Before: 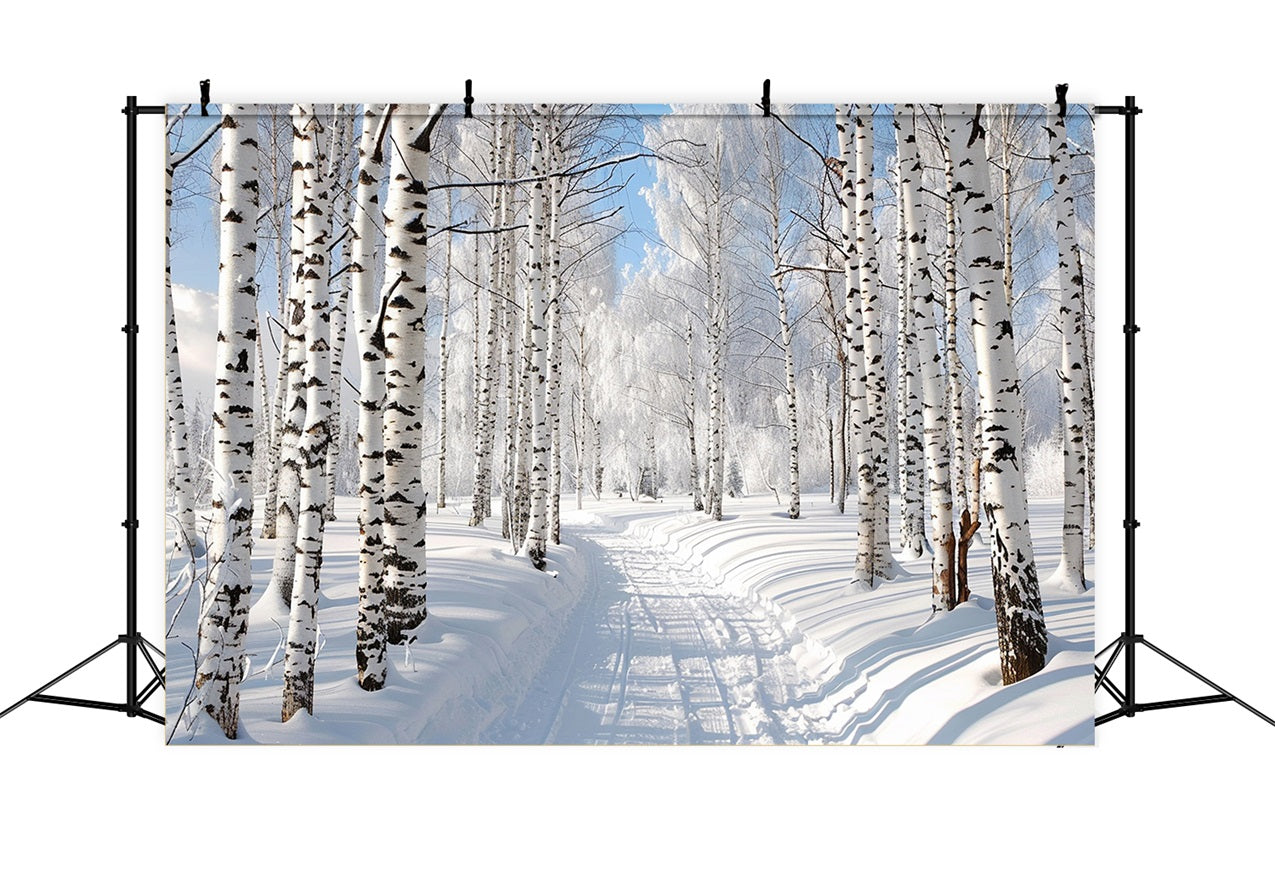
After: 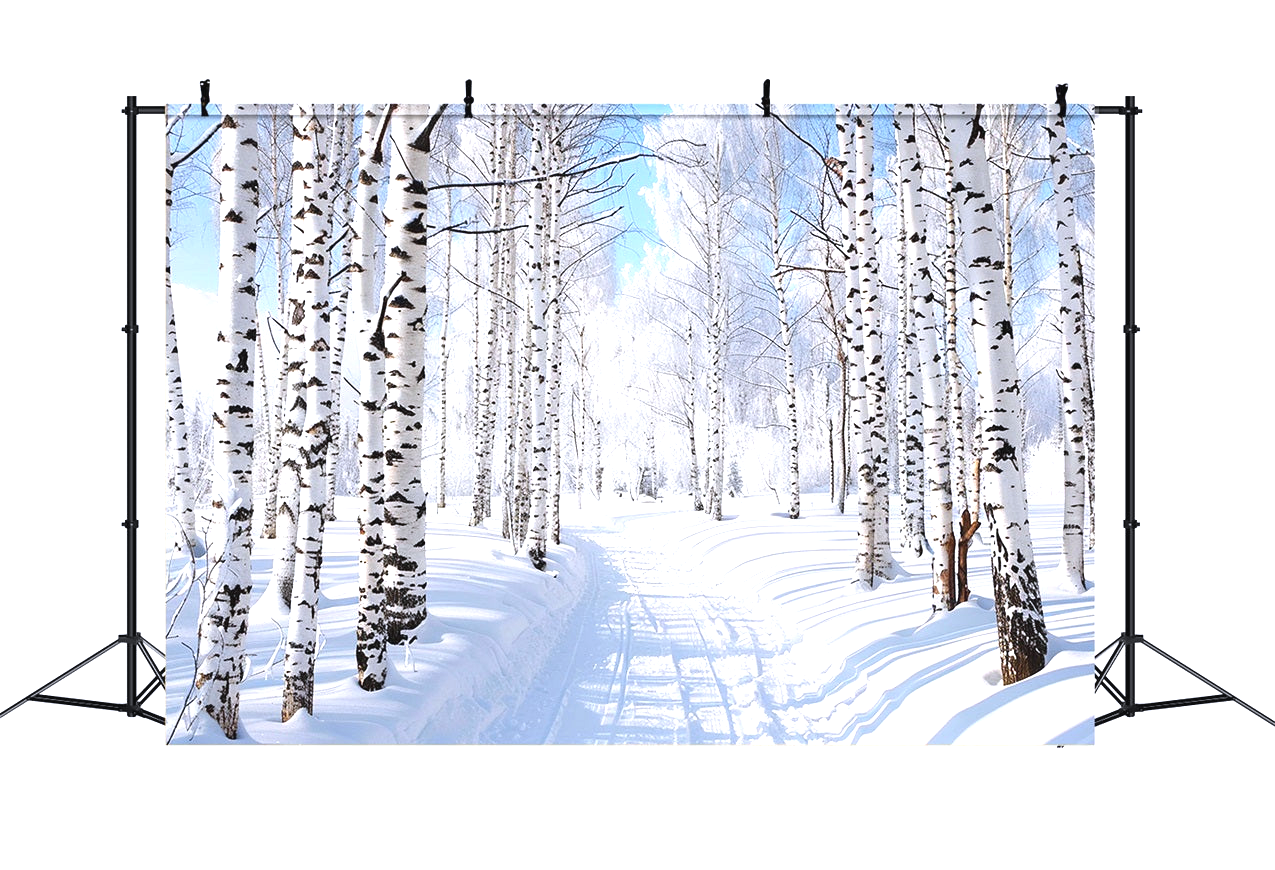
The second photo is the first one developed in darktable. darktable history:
color calibration: illuminant as shot in camera, x 0.358, y 0.373, temperature 4628.91 K
exposure: black level correction -0.002, exposure 0.708 EV, compensate exposure bias true, compensate highlight preservation false
